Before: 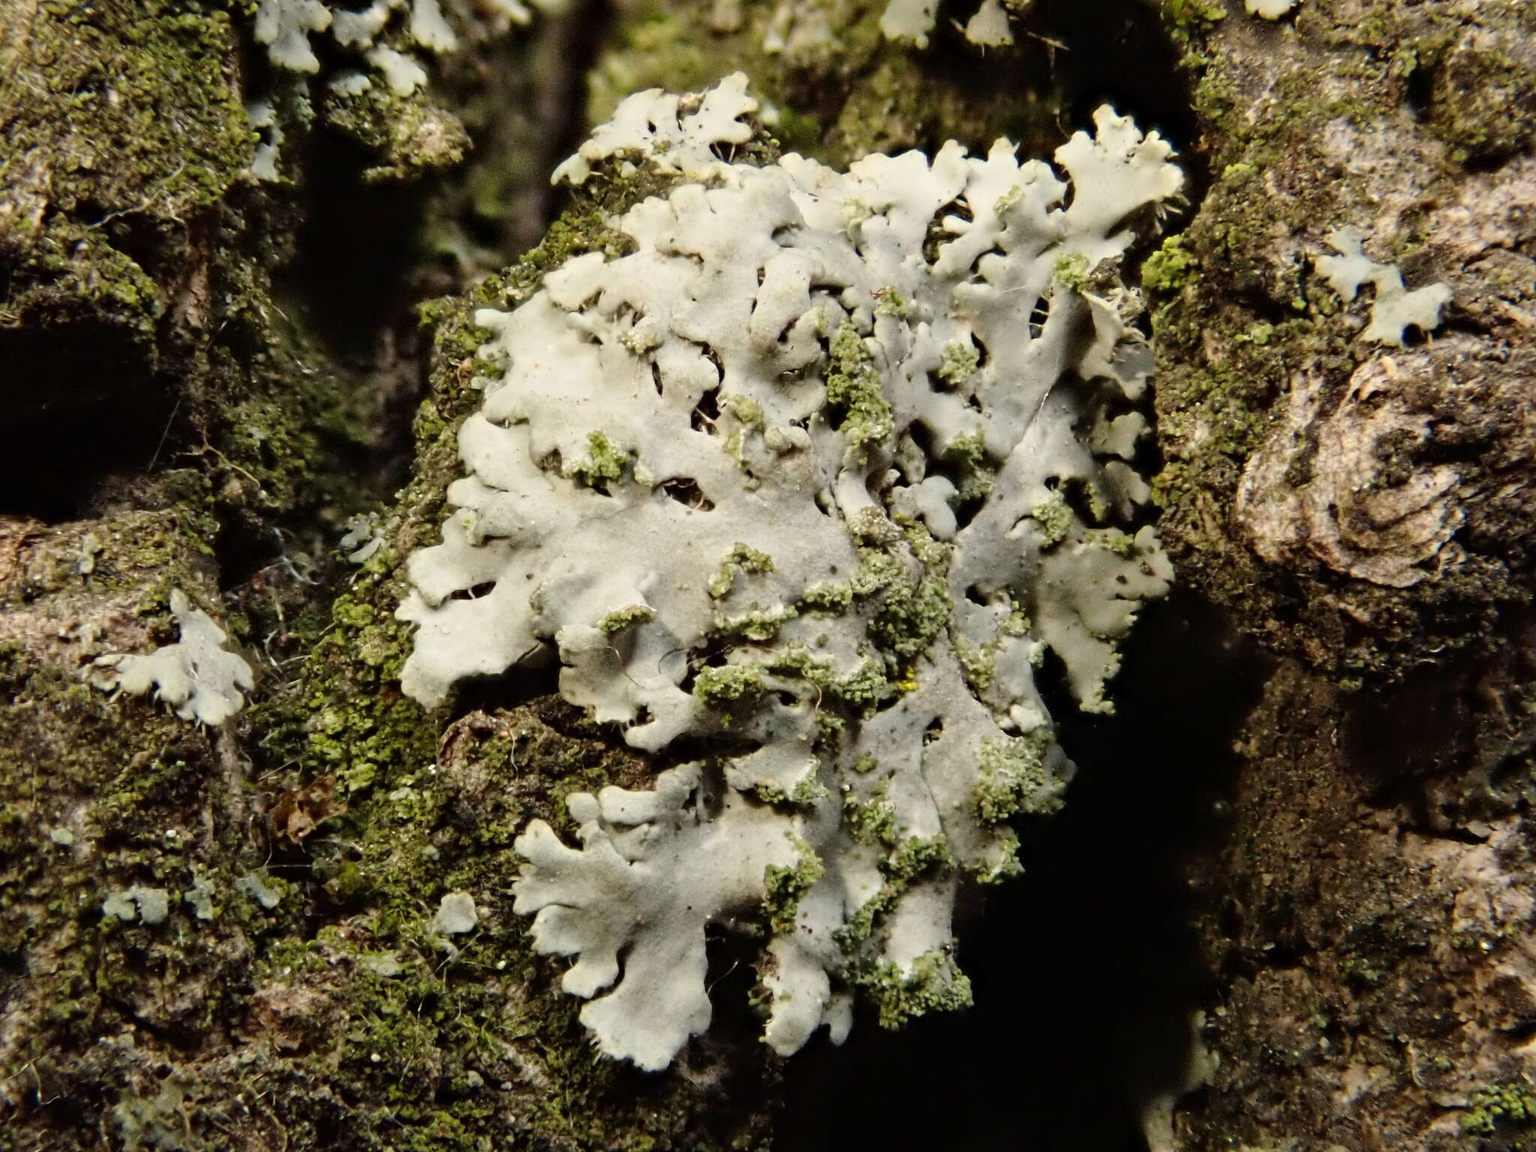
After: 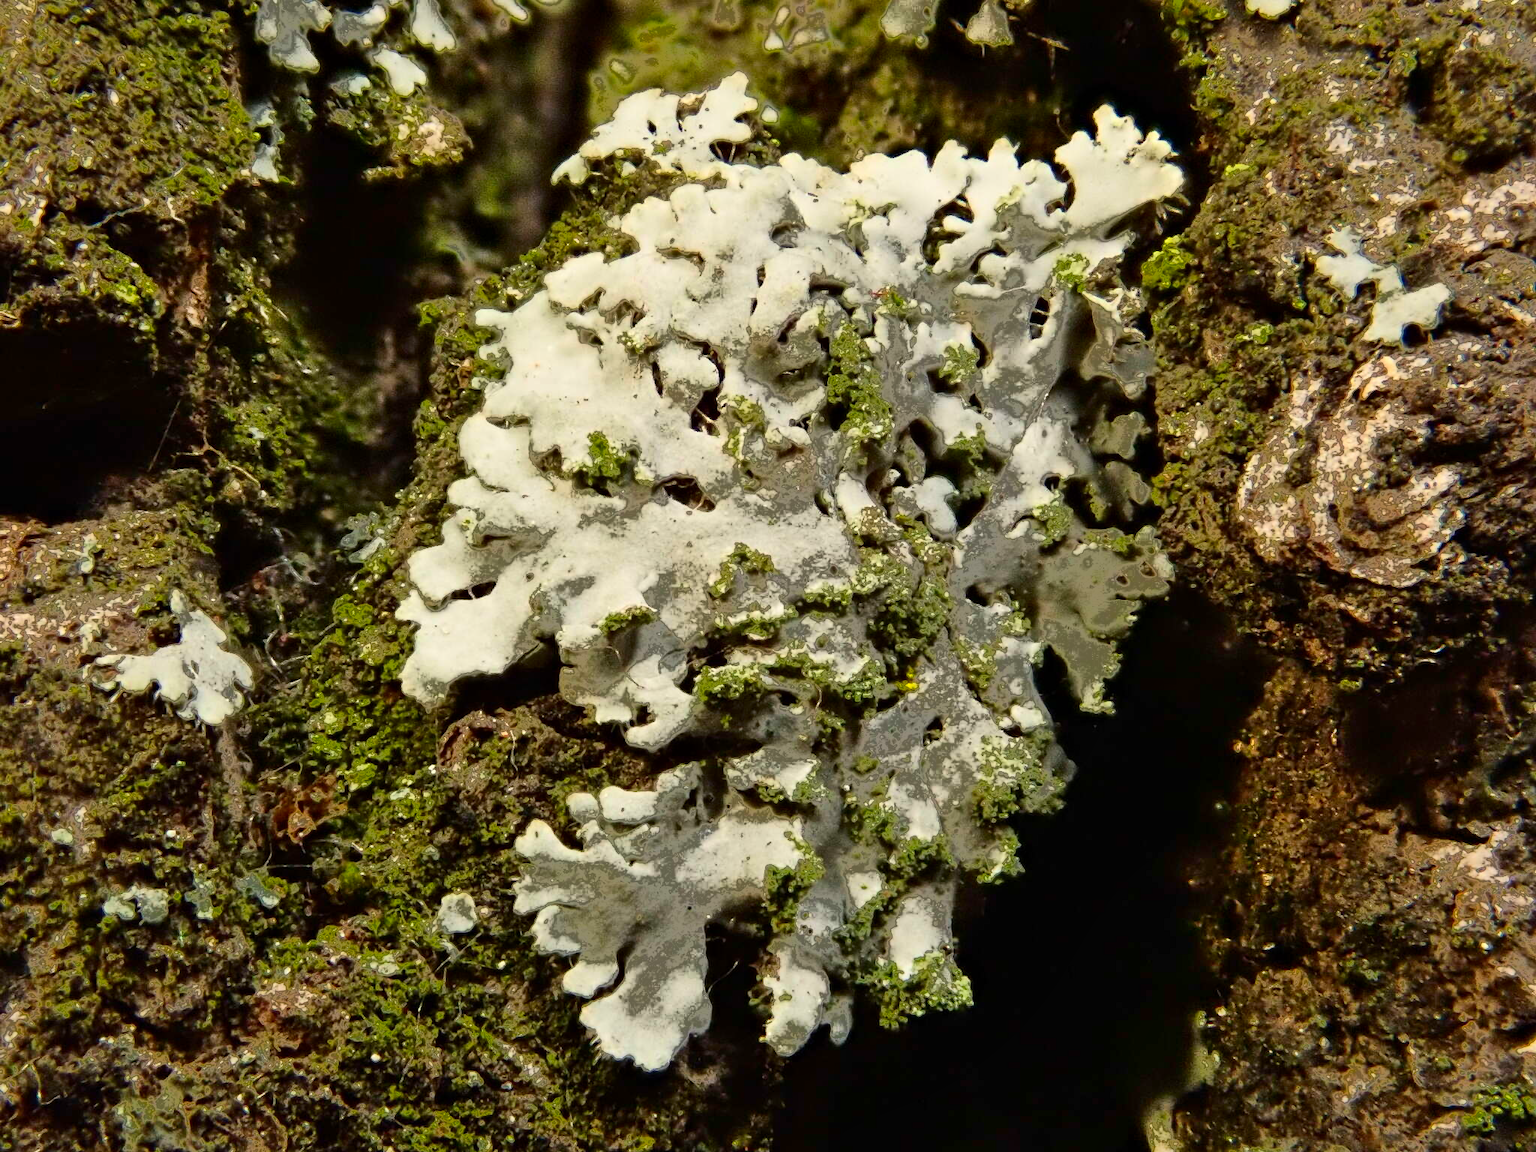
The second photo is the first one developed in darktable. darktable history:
fill light: exposure -0.73 EV, center 0.69, width 2.2
contrast brightness saturation: contrast 0.16, saturation 0.32
shadows and highlights: low approximation 0.01, soften with gaussian
